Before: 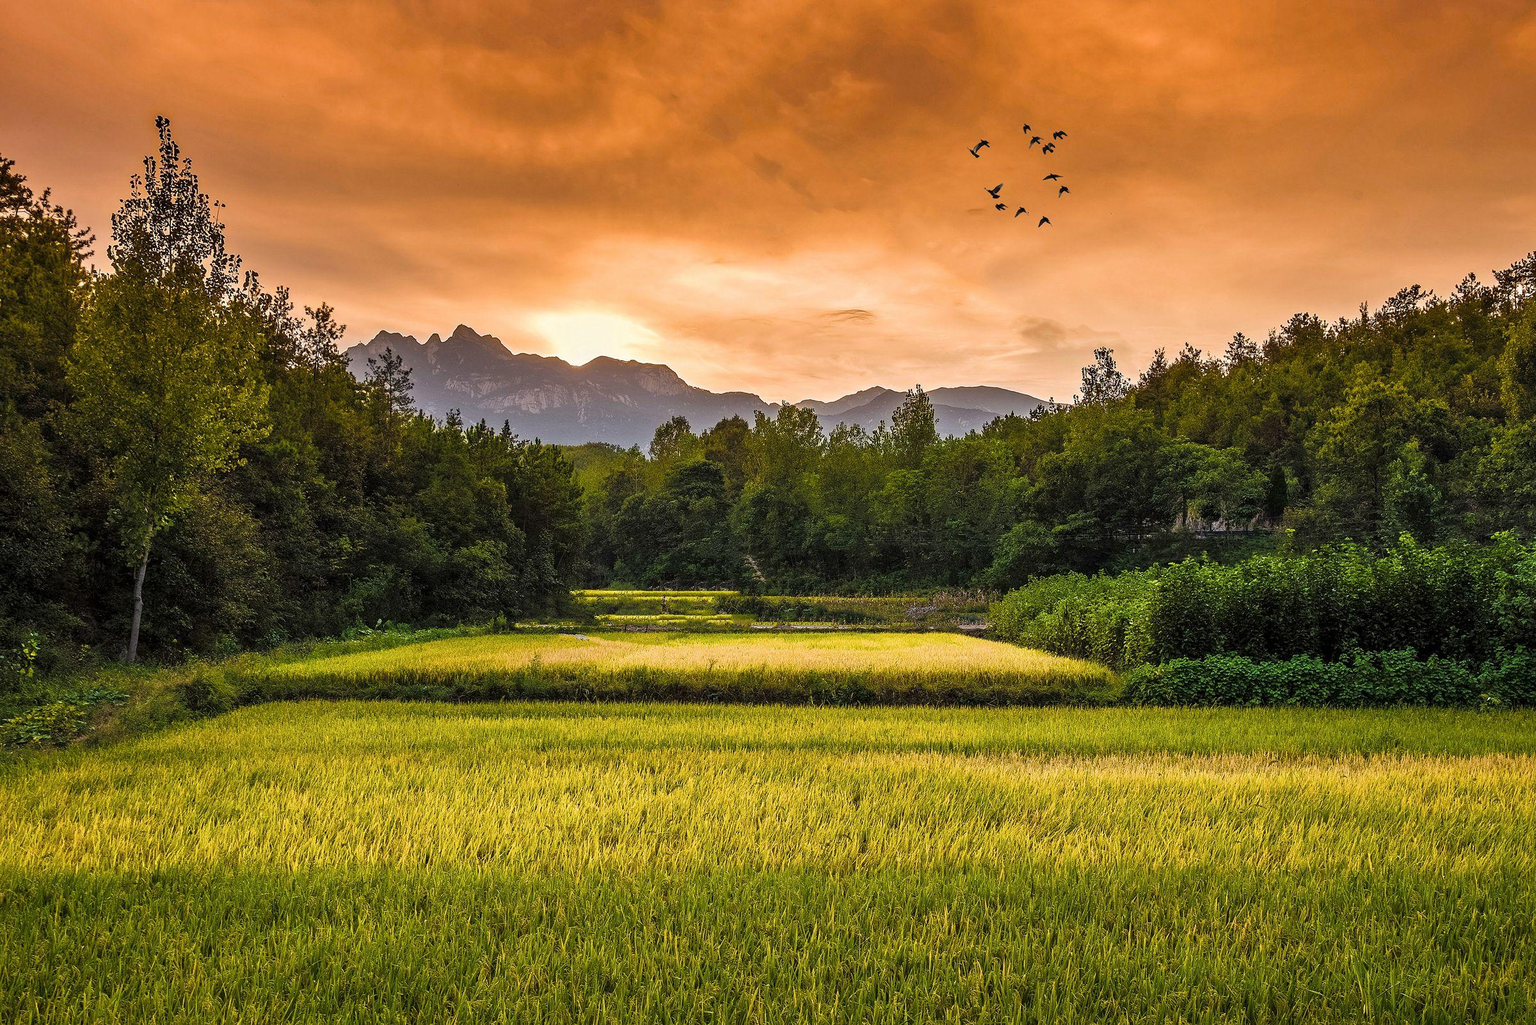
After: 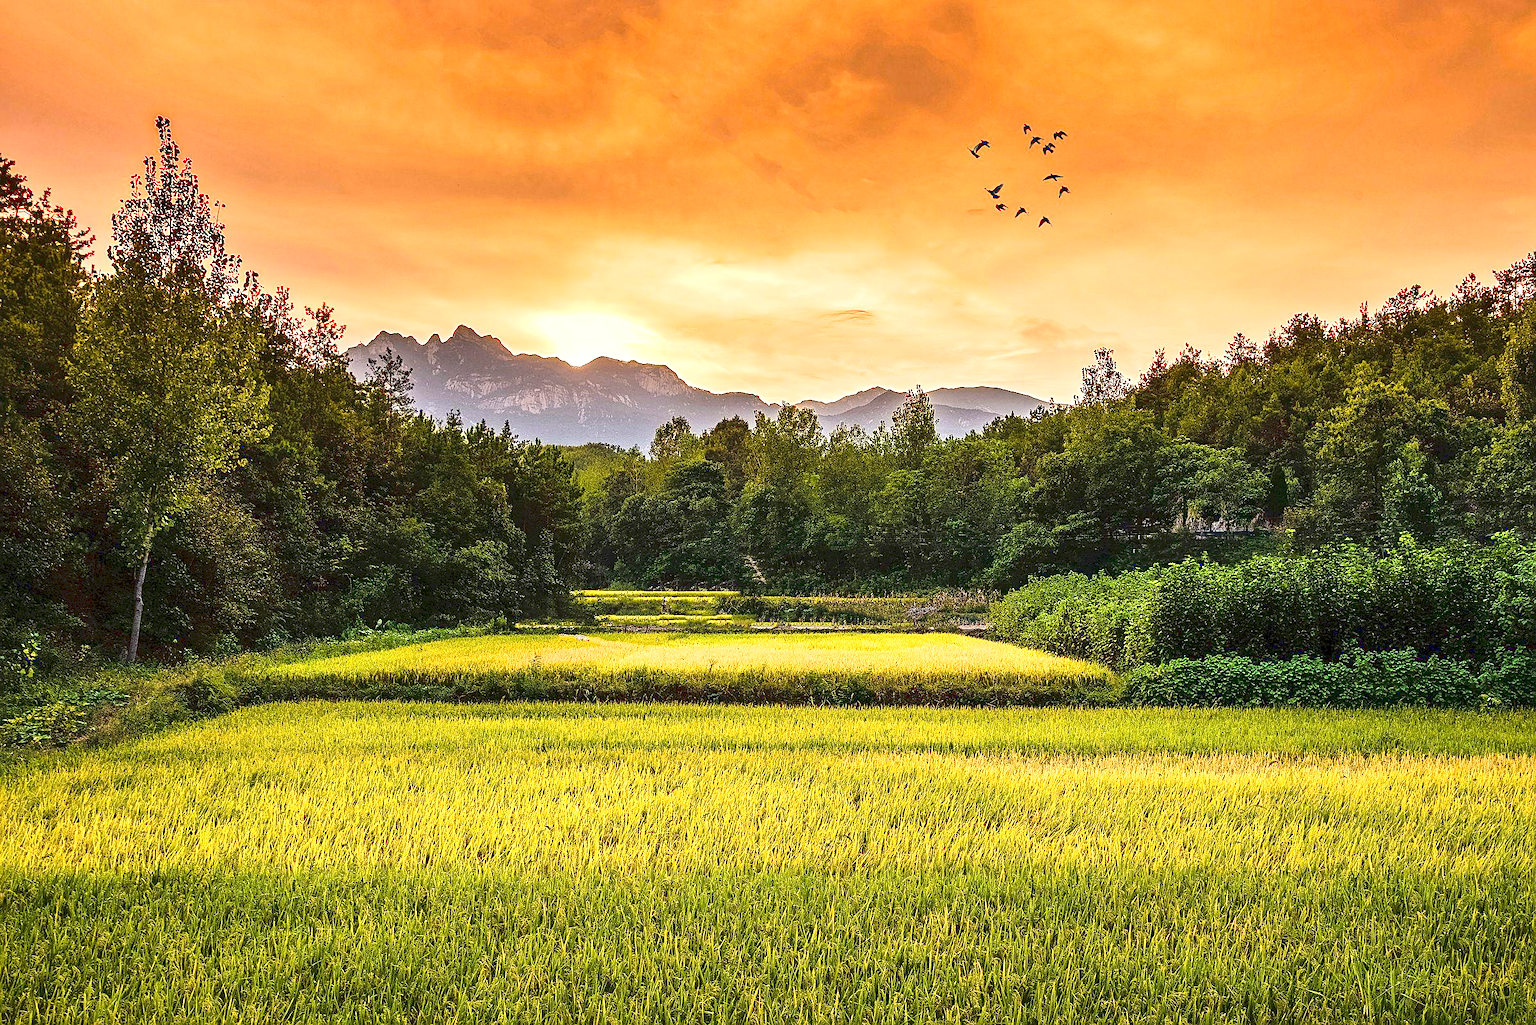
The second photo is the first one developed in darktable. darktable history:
exposure: black level correction 0.001, exposure 0.499 EV, compensate highlight preservation false
tone curve: curves: ch0 [(0, 0) (0.003, 0.108) (0.011, 0.108) (0.025, 0.108) (0.044, 0.113) (0.069, 0.113) (0.1, 0.121) (0.136, 0.136) (0.177, 0.16) (0.224, 0.192) (0.277, 0.246) (0.335, 0.324) (0.399, 0.419) (0.468, 0.518) (0.543, 0.622) (0.623, 0.721) (0.709, 0.815) (0.801, 0.893) (0.898, 0.949) (1, 1)], color space Lab, linked channels, preserve colors none
sharpen: on, module defaults
